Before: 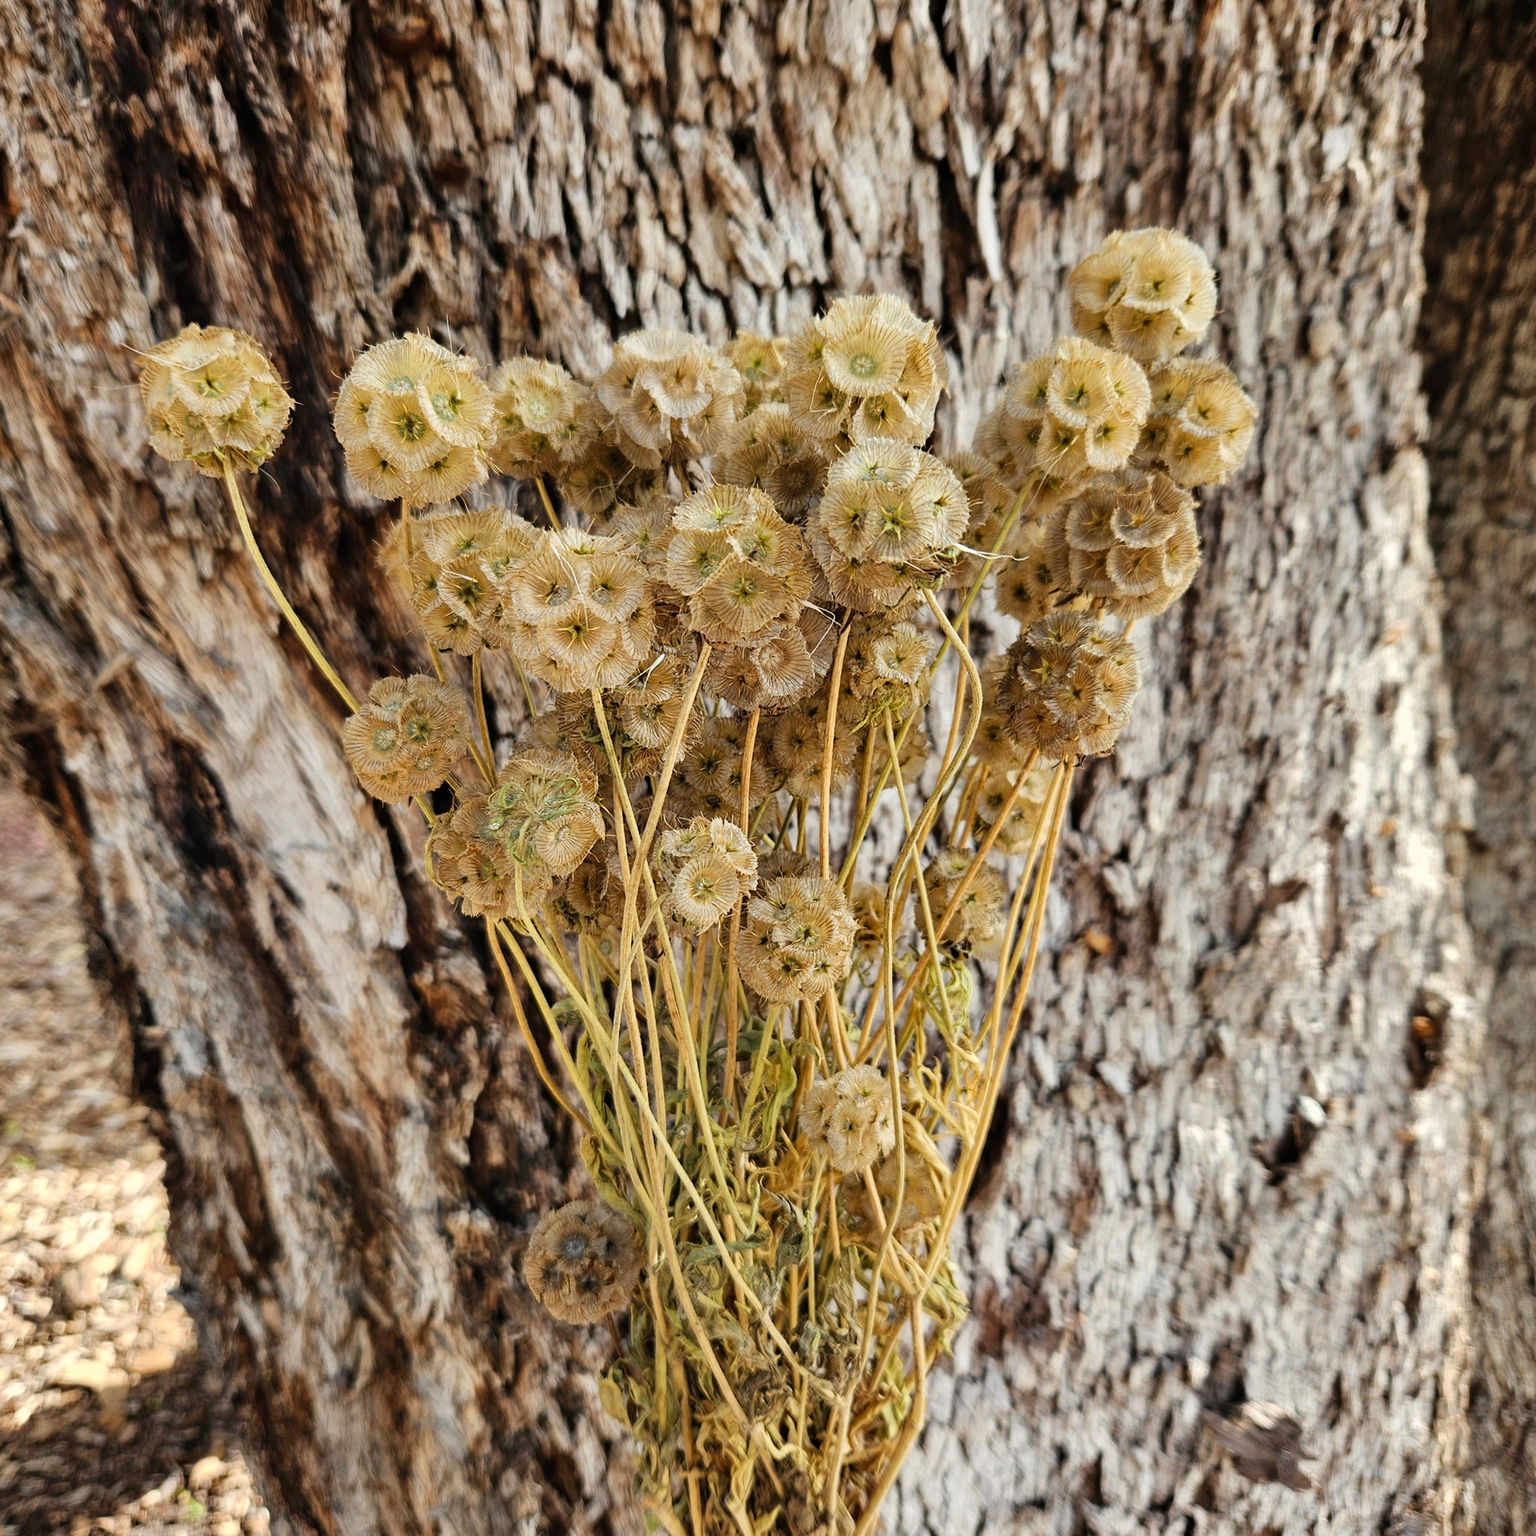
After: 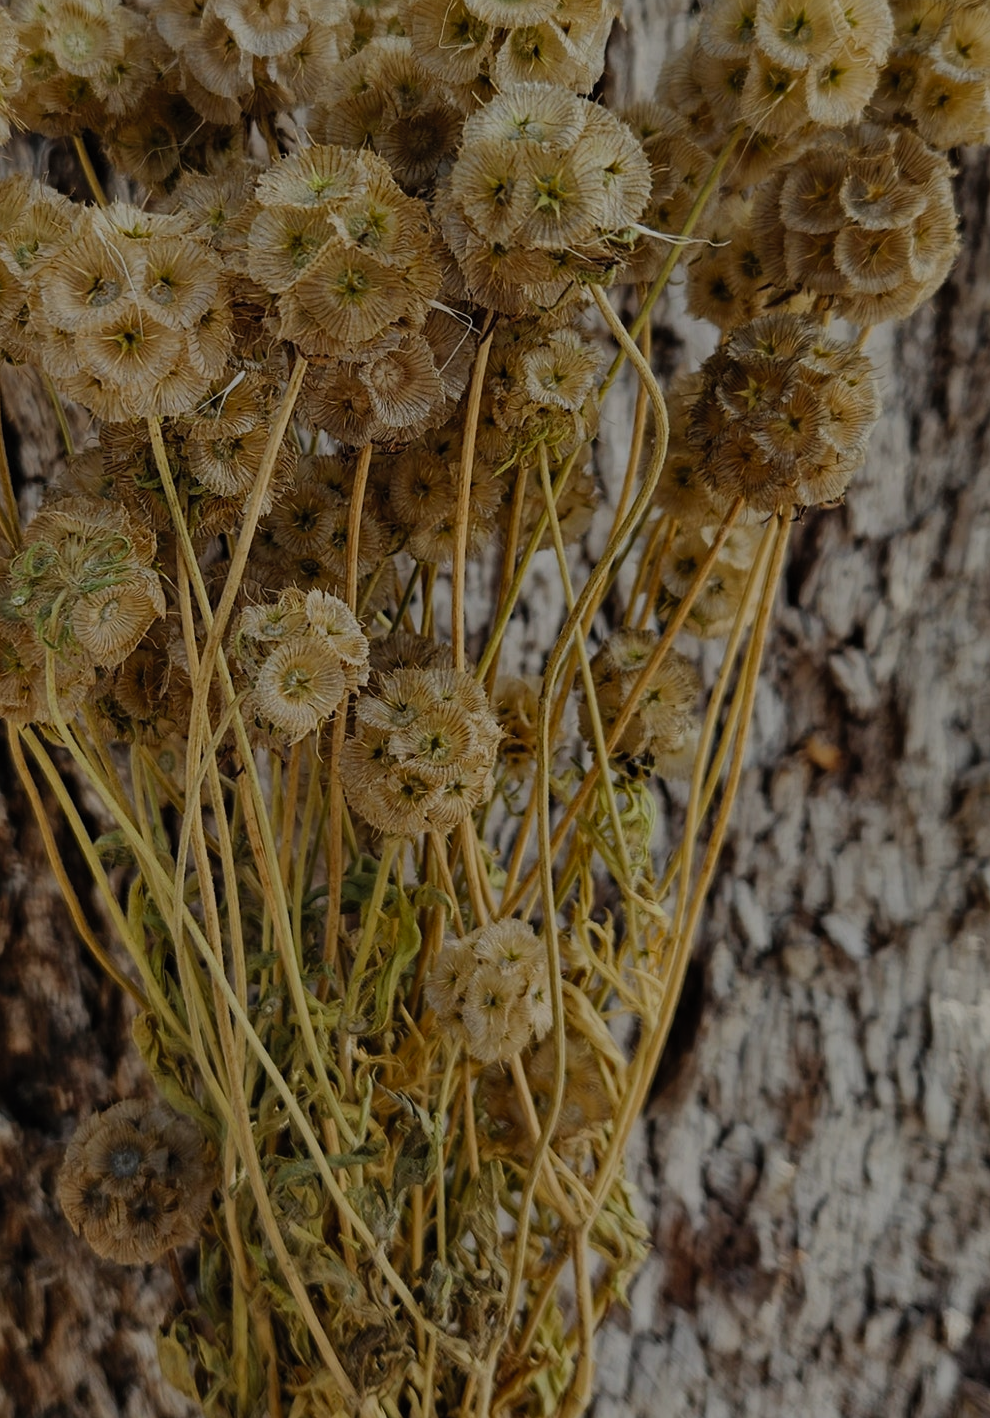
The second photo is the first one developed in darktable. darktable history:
exposure: exposure -1.962 EV, compensate exposure bias true, compensate highlight preservation false
contrast brightness saturation: contrast 0.2, brightness 0.166, saturation 0.22
crop: left 31.327%, top 24.495%, right 20.31%, bottom 6.252%
